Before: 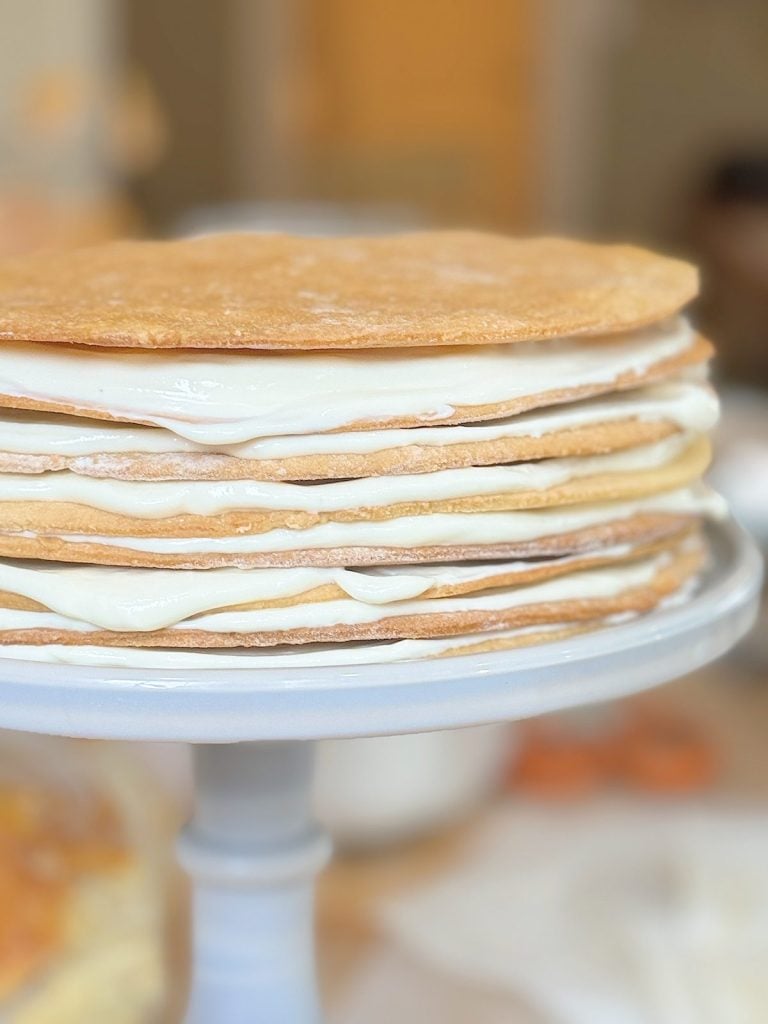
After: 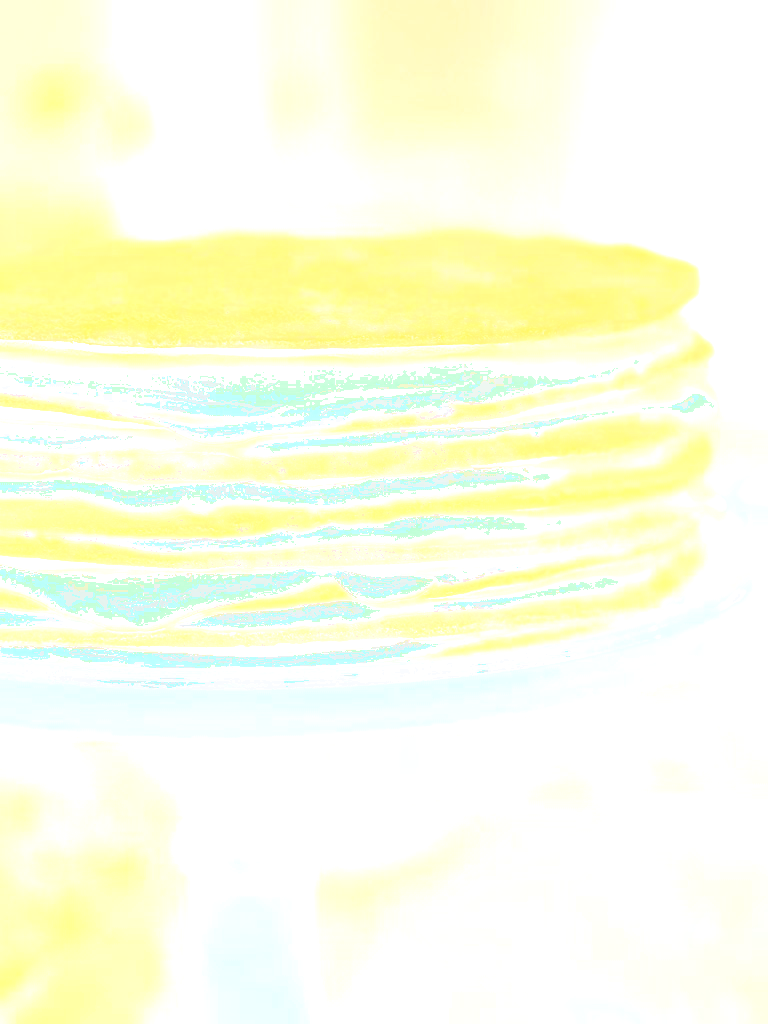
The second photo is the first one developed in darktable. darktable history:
base curve: curves: ch0 [(0, 0.036) (0.083, 0.04) (0.804, 1)], preserve colors none
exposure: black level correction 0.025, exposure 0.182 EV, compensate highlight preservation false
bloom: size 85%, threshold 5%, strength 85%
